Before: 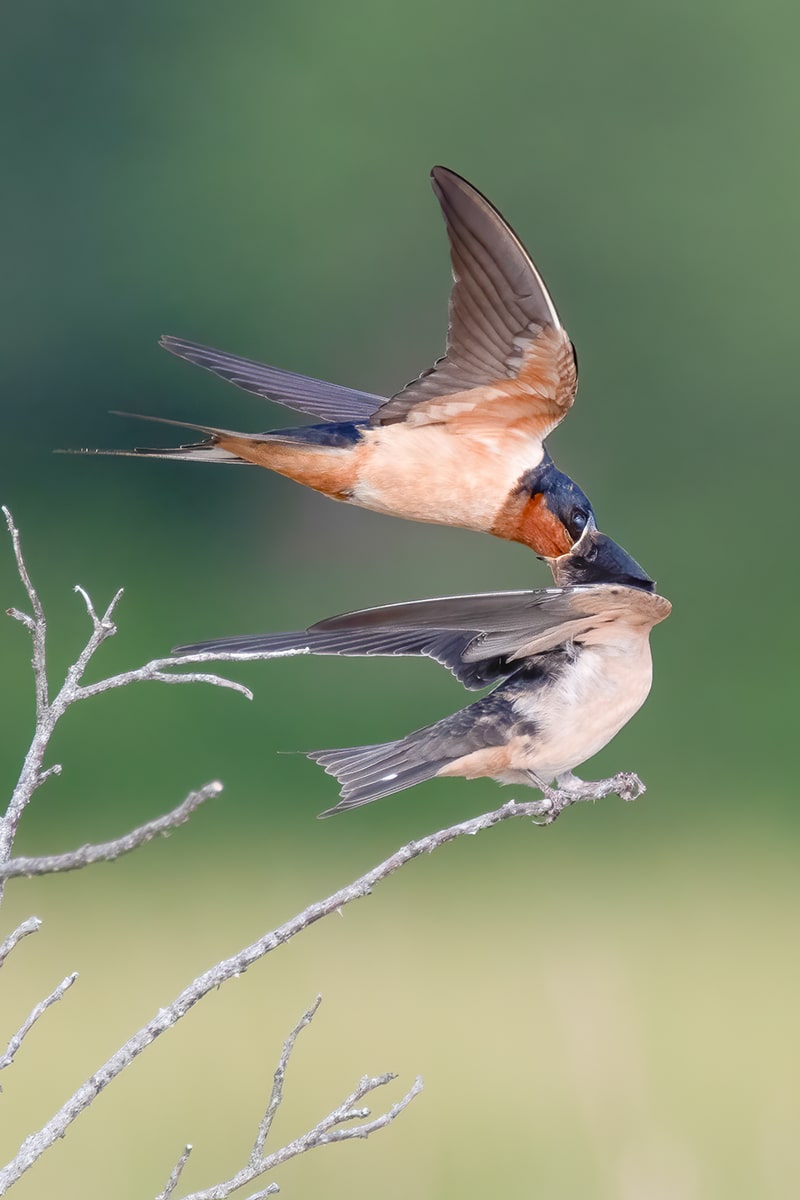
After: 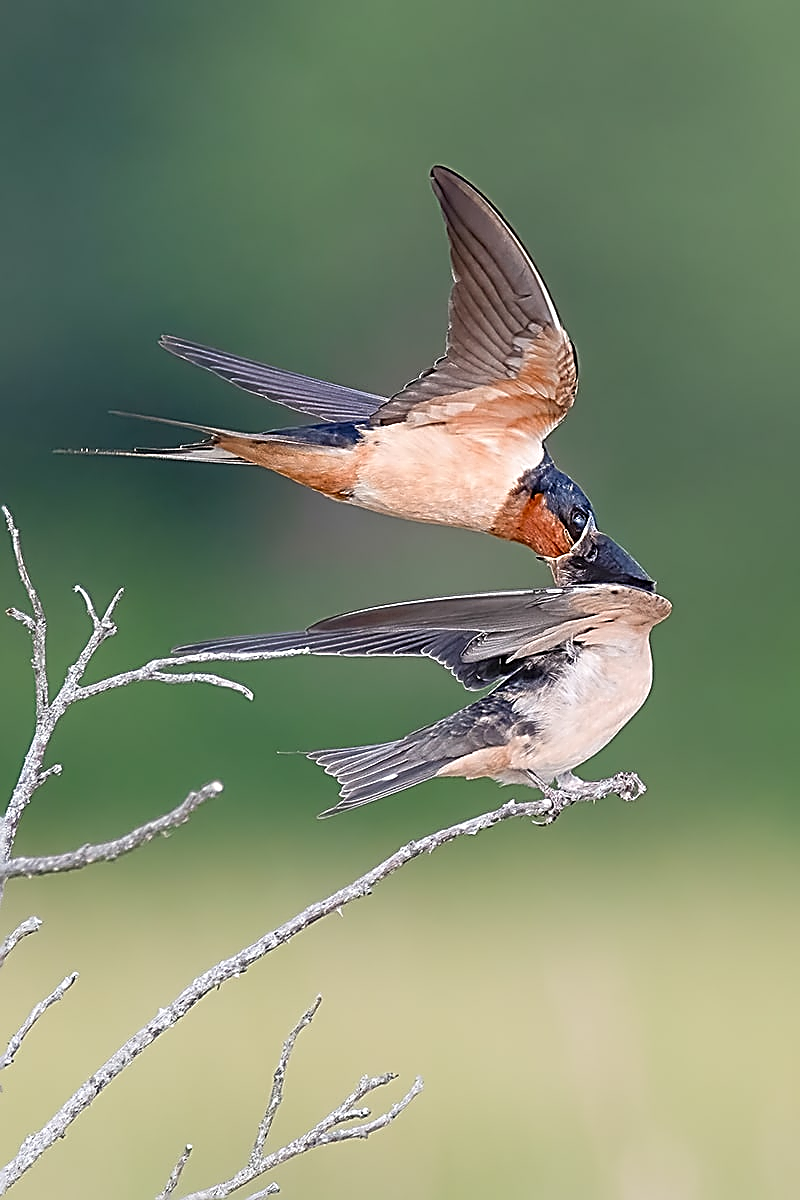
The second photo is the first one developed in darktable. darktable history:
sharpen: amount 1.993
